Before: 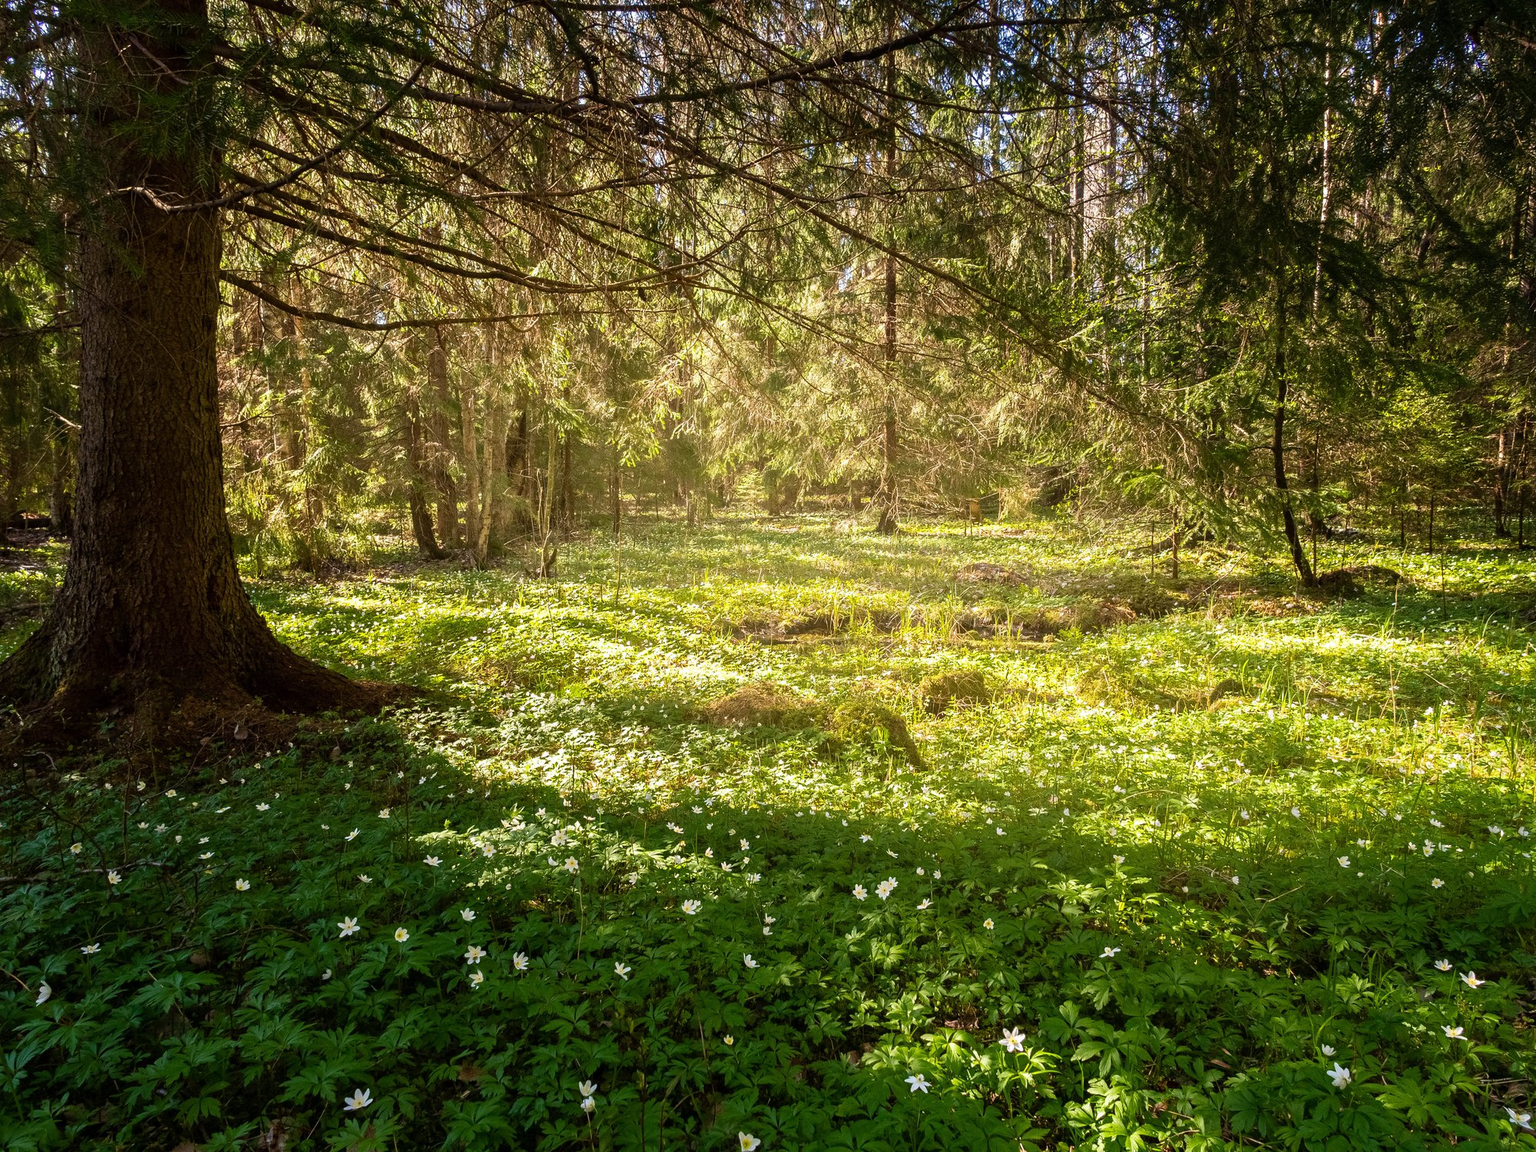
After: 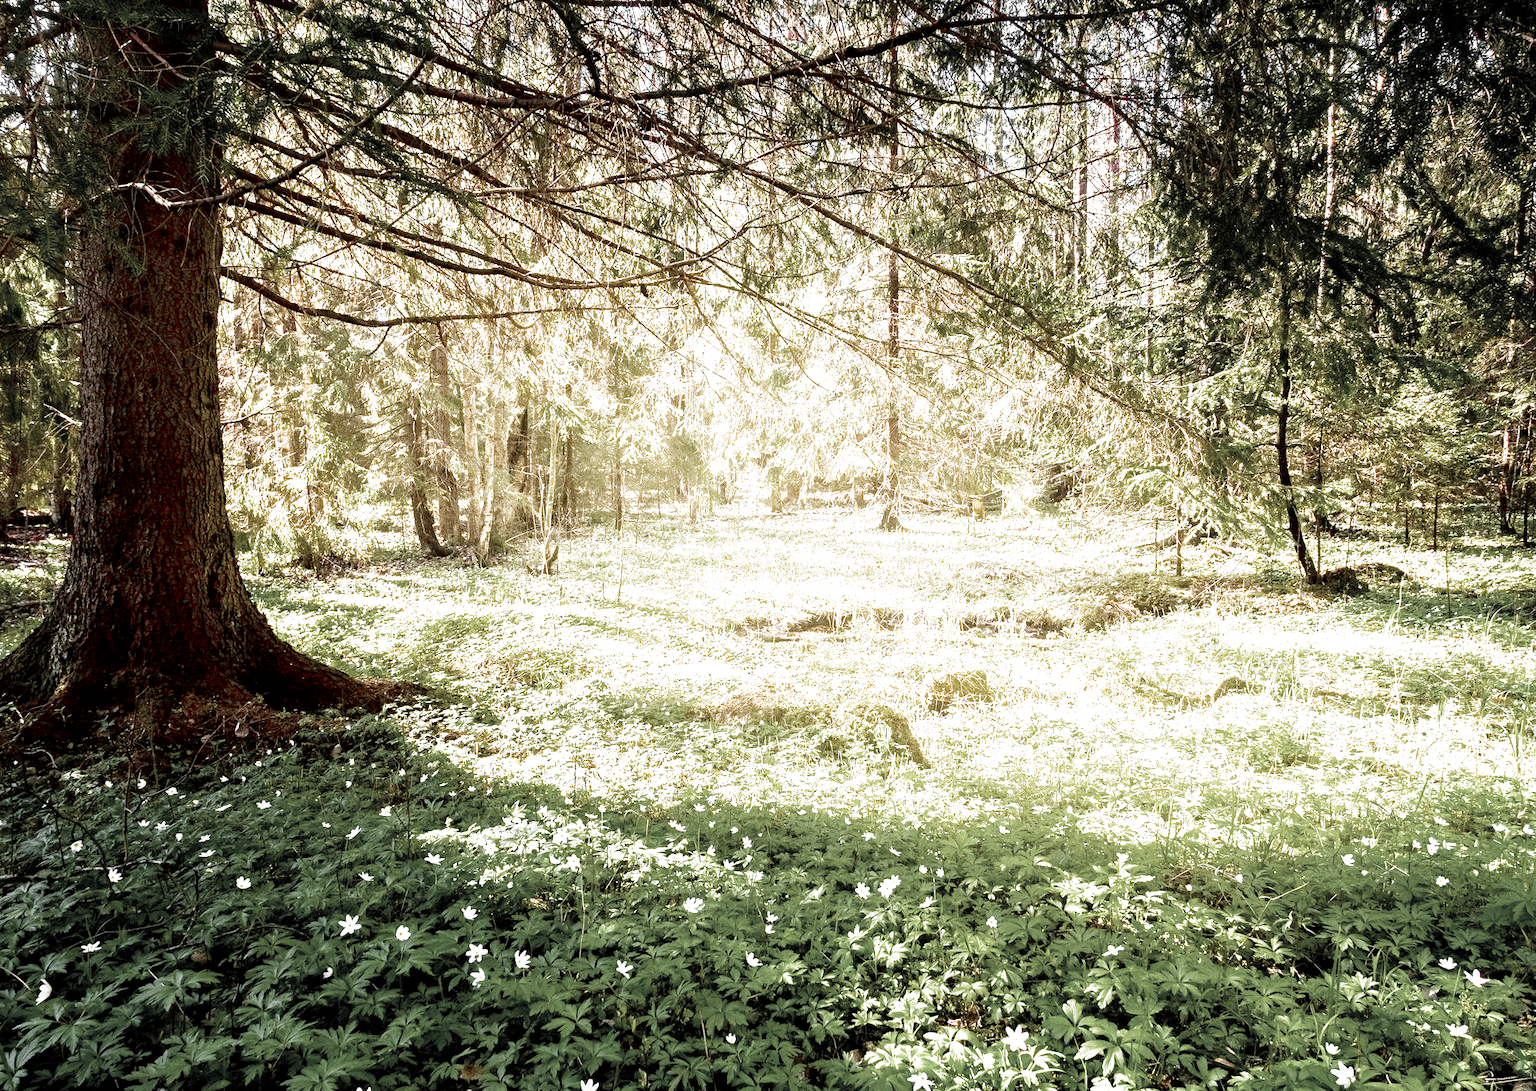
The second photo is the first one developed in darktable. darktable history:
filmic rgb: middle gray luminance 8.8%, black relative exposure -6.3 EV, white relative exposure 2.7 EV, threshold 6 EV, target black luminance 0%, hardness 4.74, latitude 73.47%, contrast 1.332, shadows ↔ highlights balance 10.13%, add noise in highlights 0, preserve chrominance no, color science v3 (2019), use custom middle-gray values true, iterations of high-quality reconstruction 0, contrast in highlights soft, enable highlight reconstruction true
exposure: exposure 0.785 EV, compensate highlight preservation false
crop: top 0.448%, right 0.264%, bottom 5.045%
white balance: red 0.974, blue 1.044
vibrance: vibrance 67%
color zones: curves: ch1 [(0, 0.831) (0.08, 0.771) (0.157, 0.268) (0.241, 0.207) (0.562, -0.005) (0.714, -0.013) (0.876, 0.01) (1, 0.831)]
